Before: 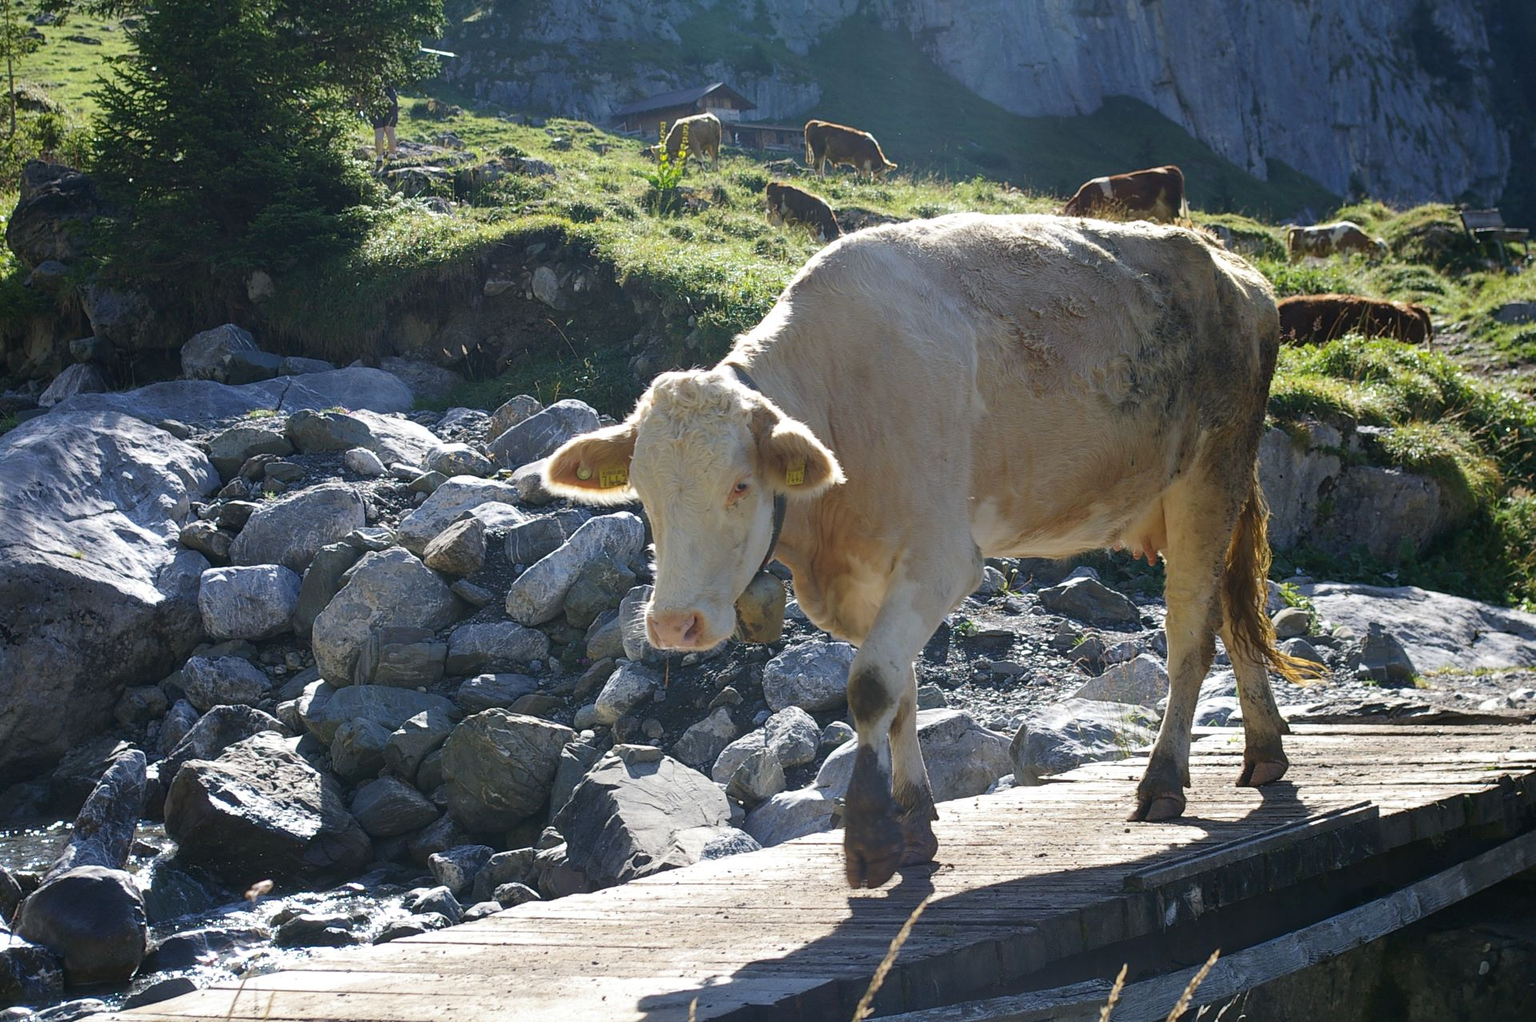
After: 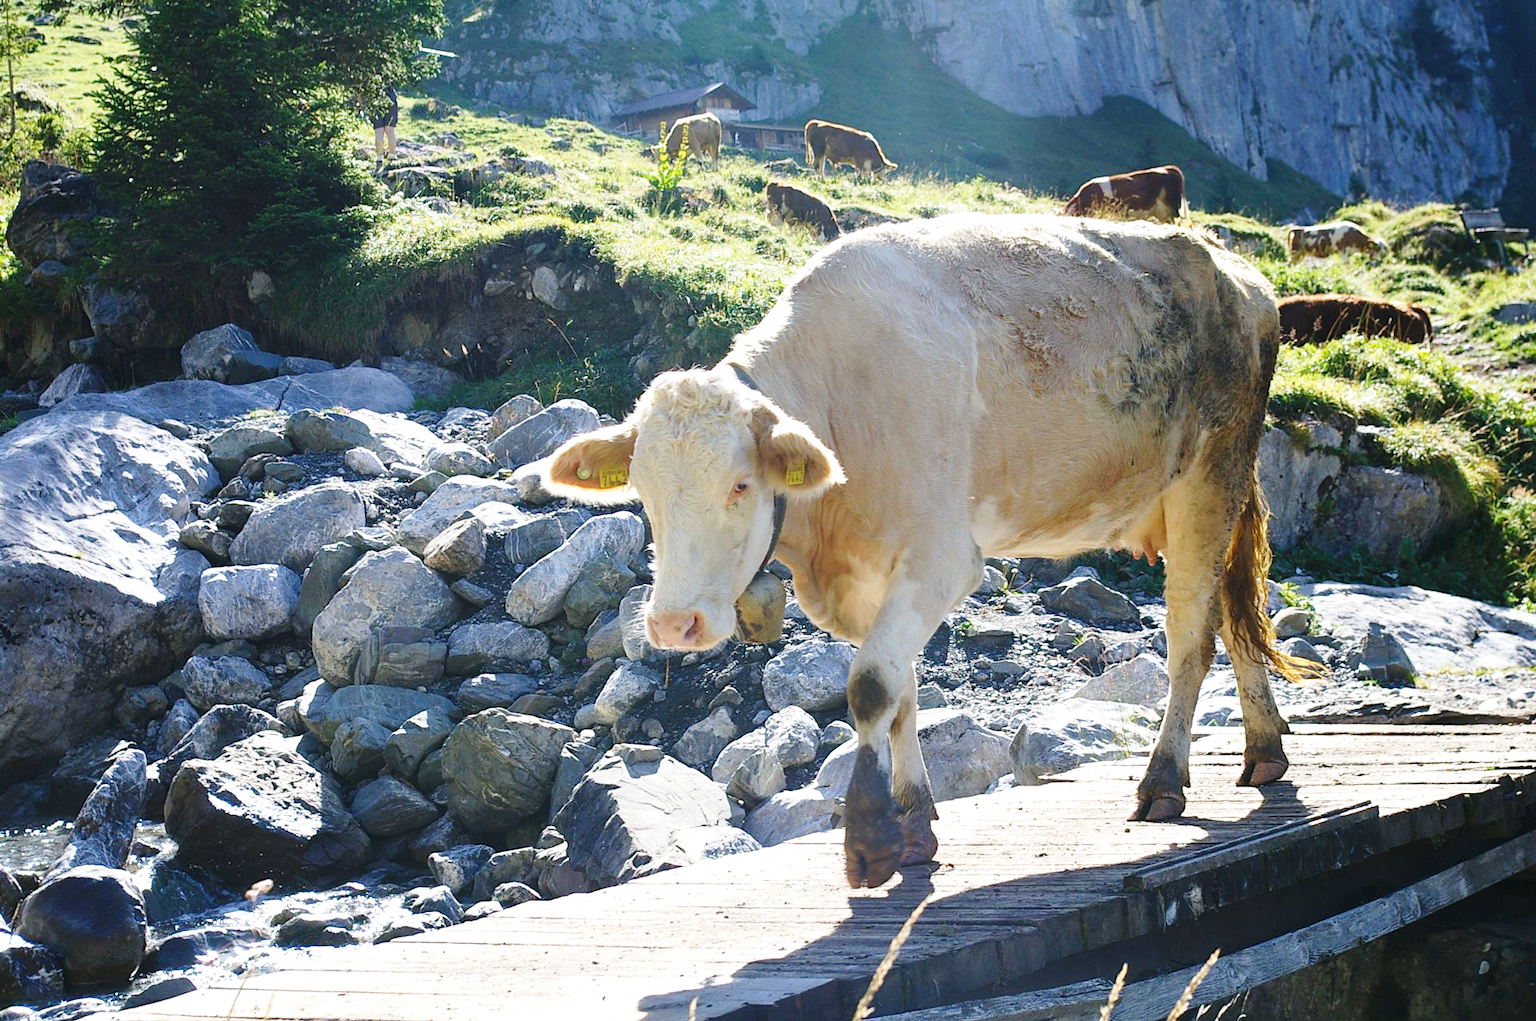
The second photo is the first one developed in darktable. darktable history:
base curve: curves: ch0 [(0, 0) (0.028, 0.03) (0.121, 0.232) (0.46, 0.748) (0.859, 0.968) (1, 1)], preserve colors none
exposure: exposure 0.29 EV, compensate highlight preservation false
